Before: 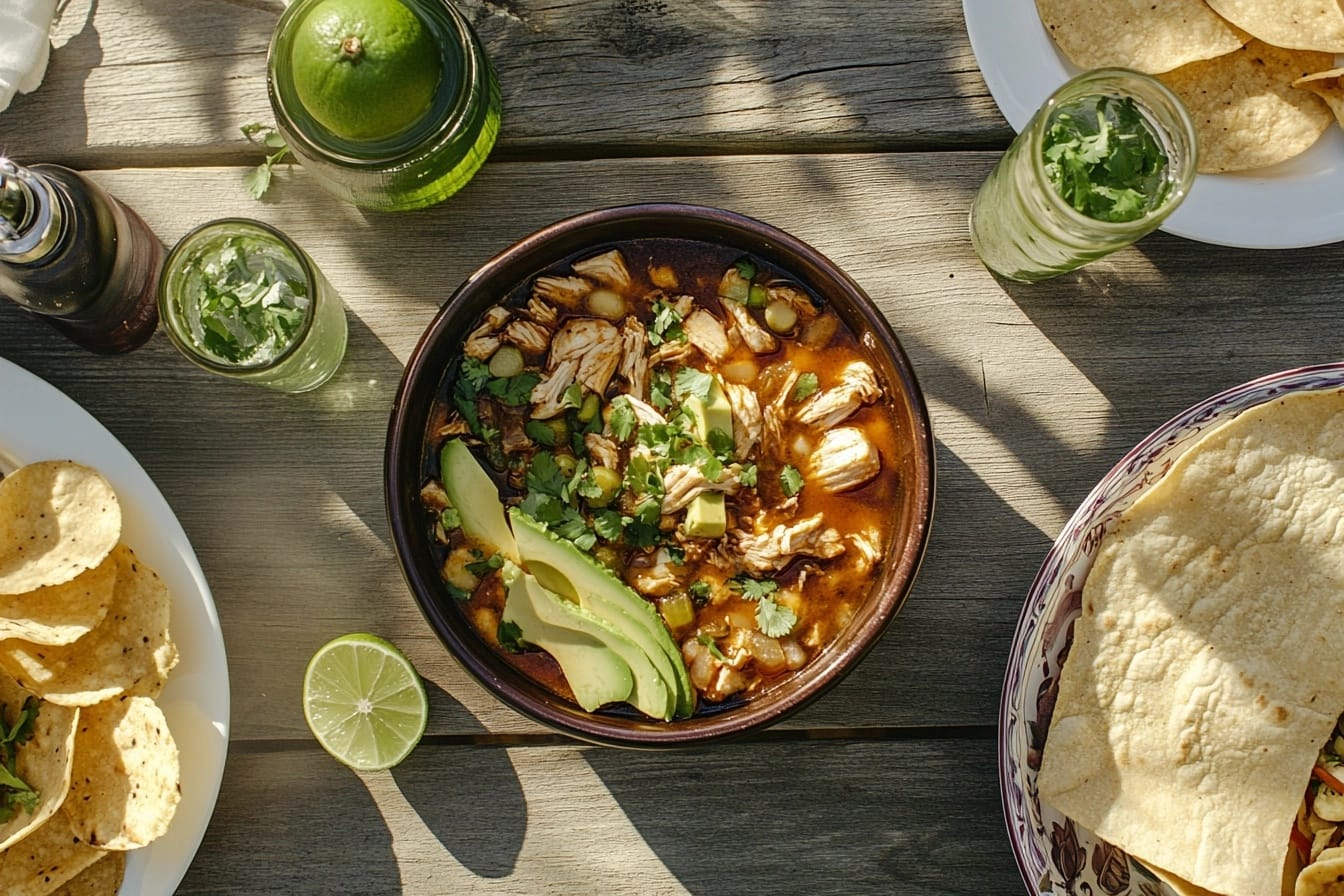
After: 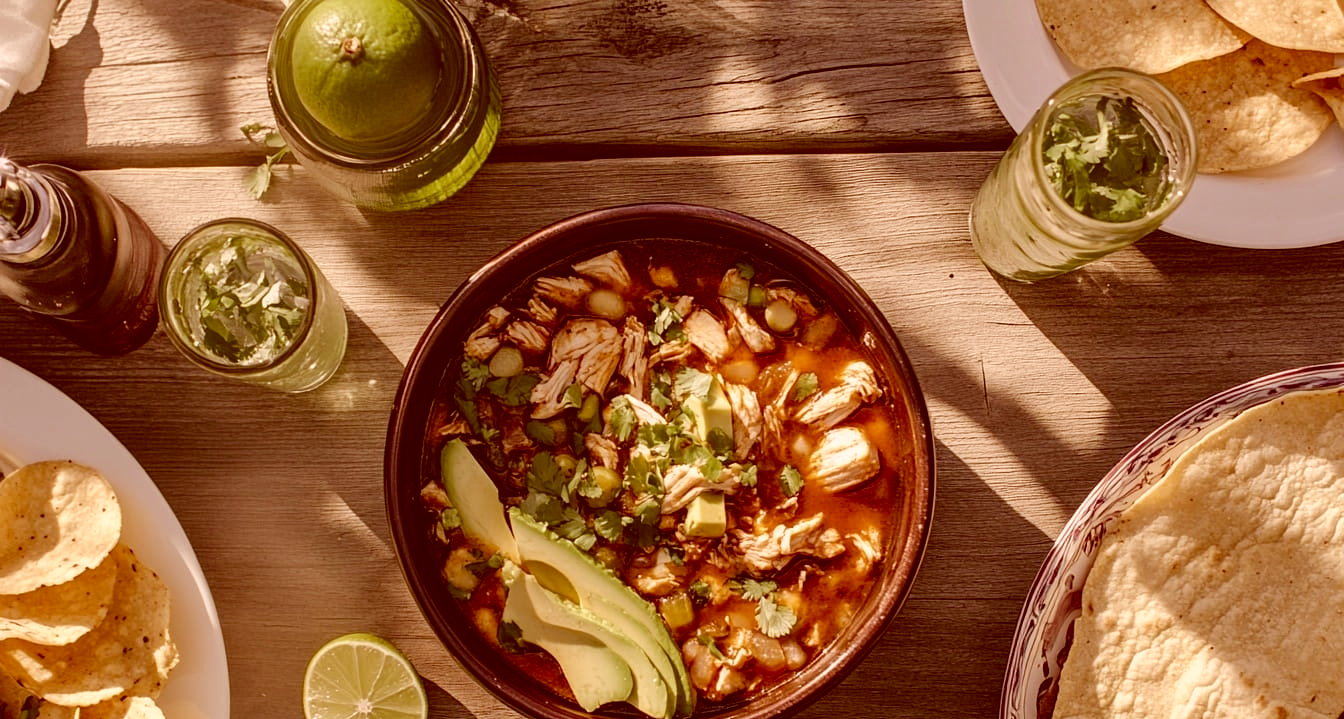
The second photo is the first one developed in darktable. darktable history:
color correction: highlights a* 9.03, highlights b* 8.71, shadows a* 40, shadows b* 40, saturation 0.8
crop: bottom 19.644%
